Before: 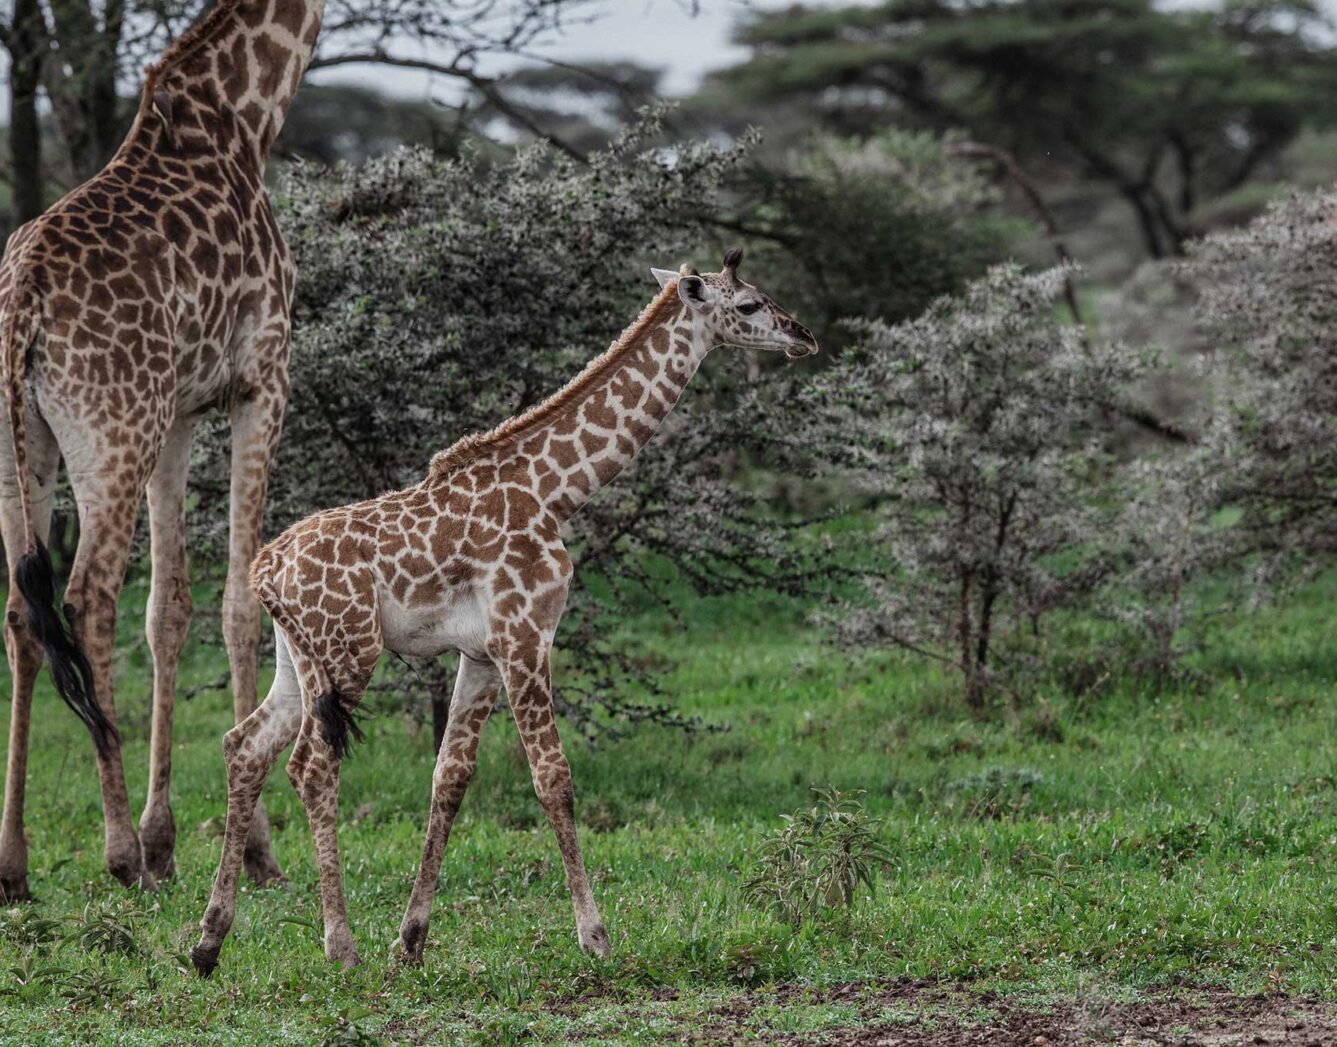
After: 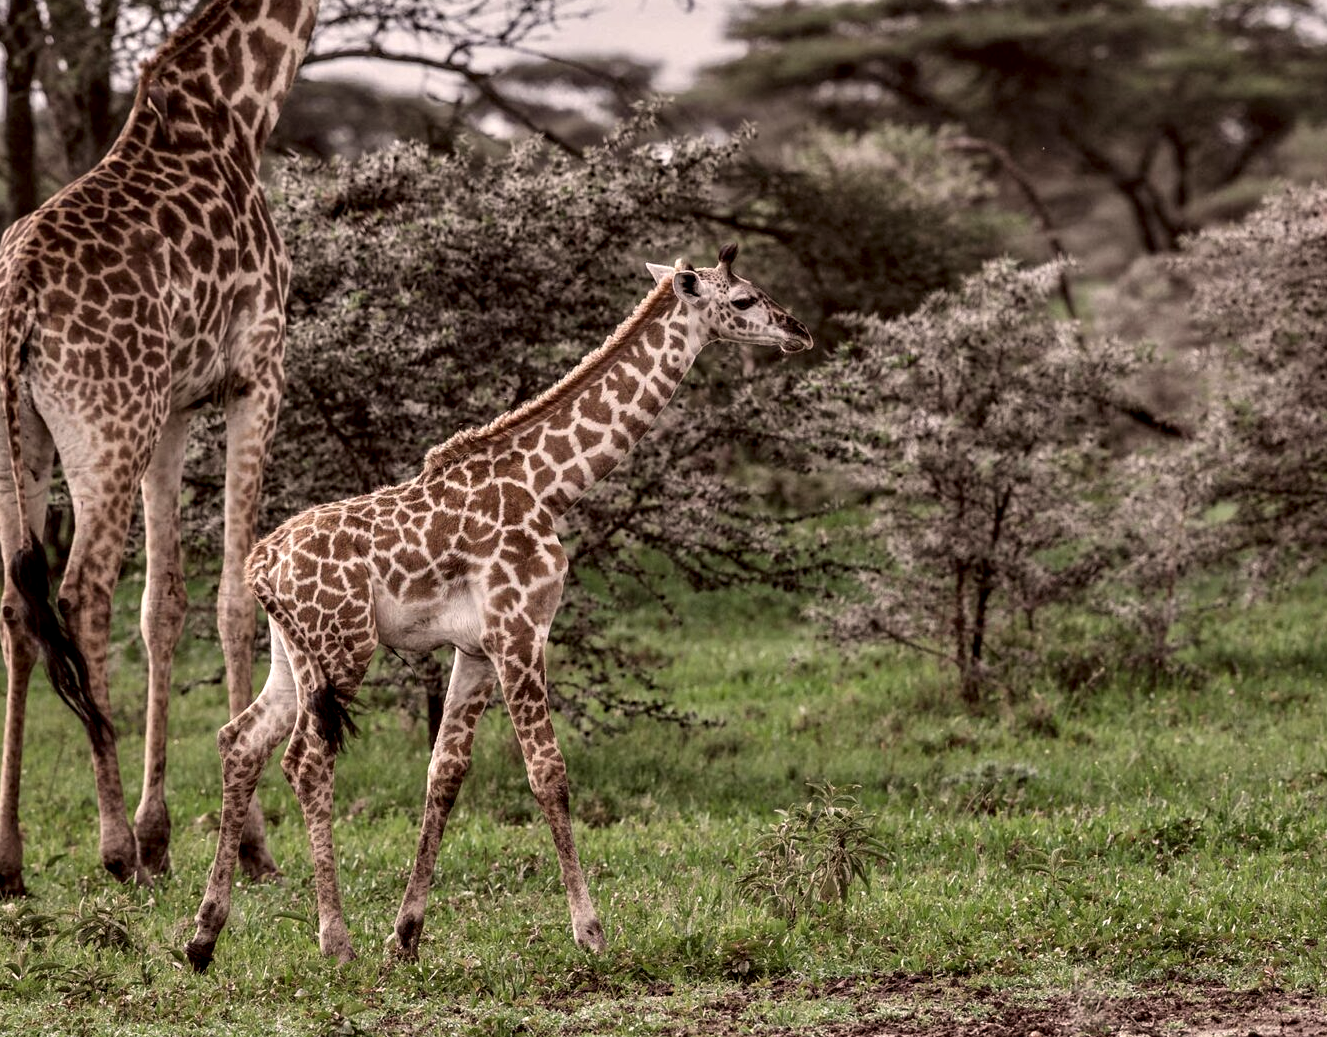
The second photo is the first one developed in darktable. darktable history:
color correction: highlights a* 10.21, highlights b* 9.79, shadows a* 8.61, shadows b* 7.88, saturation 0.8
contrast equalizer: y [[0.586, 0.584, 0.576, 0.565, 0.552, 0.539], [0.5 ×6], [0.97, 0.959, 0.919, 0.859, 0.789, 0.717], [0 ×6], [0 ×6]]
exposure: exposure 0.127 EV, compensate highlight preservation false
crop: left 0.434%, top 0.485%, right 0.244%, bottom 0.386%
